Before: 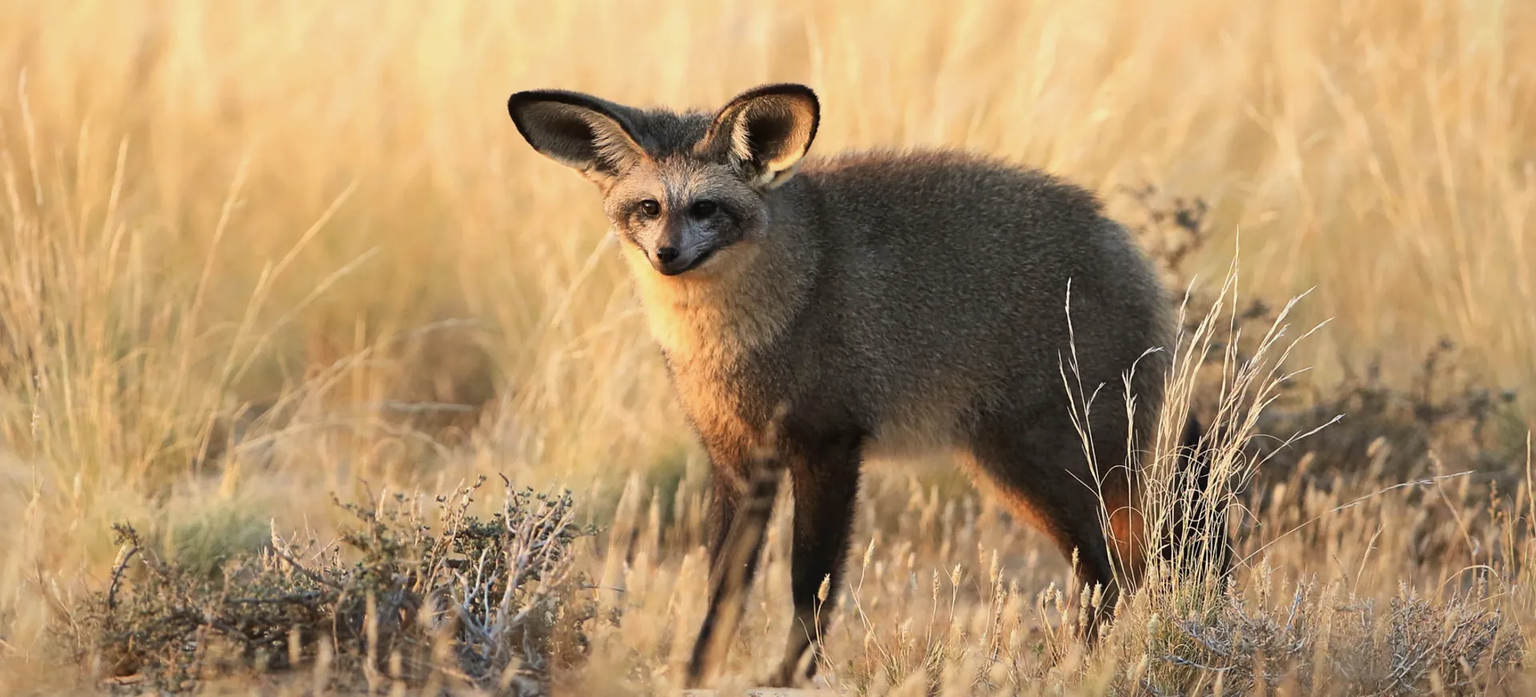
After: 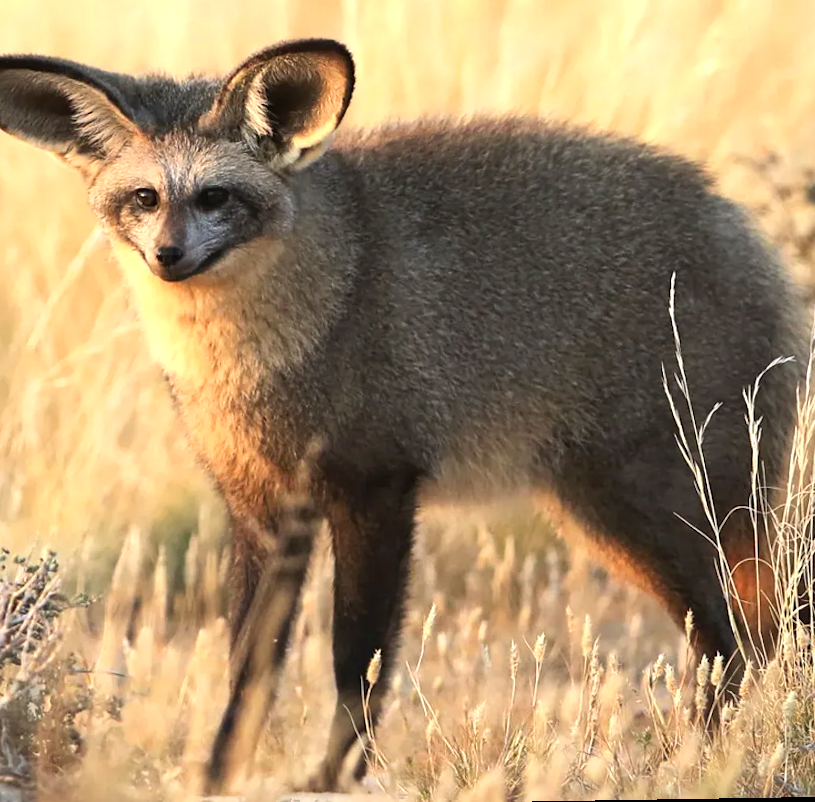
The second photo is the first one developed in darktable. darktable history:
crop: left 33.452%, top 6.025%, right 23.155%
rotate and perspective: rotation -1.32°, lens shift (horizontal) -0.031, crop left 0.015, crop right 0.985, crop top 0.047, crop bottom 0.982
exposure: exposure 0.507 EV, compensate highlight preservation false
